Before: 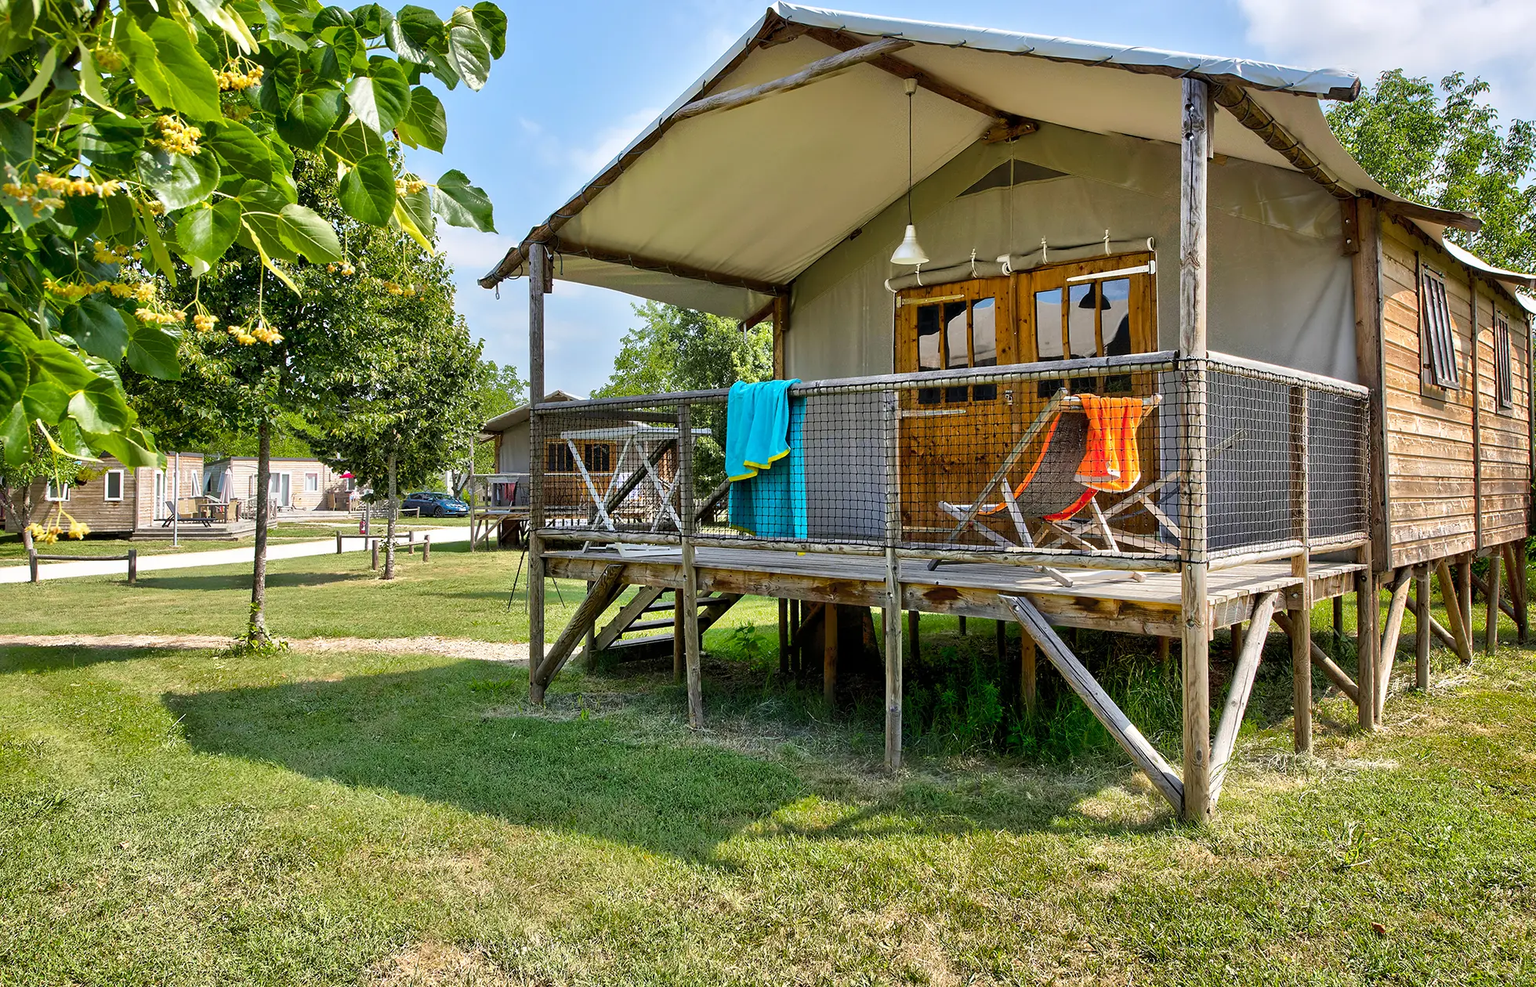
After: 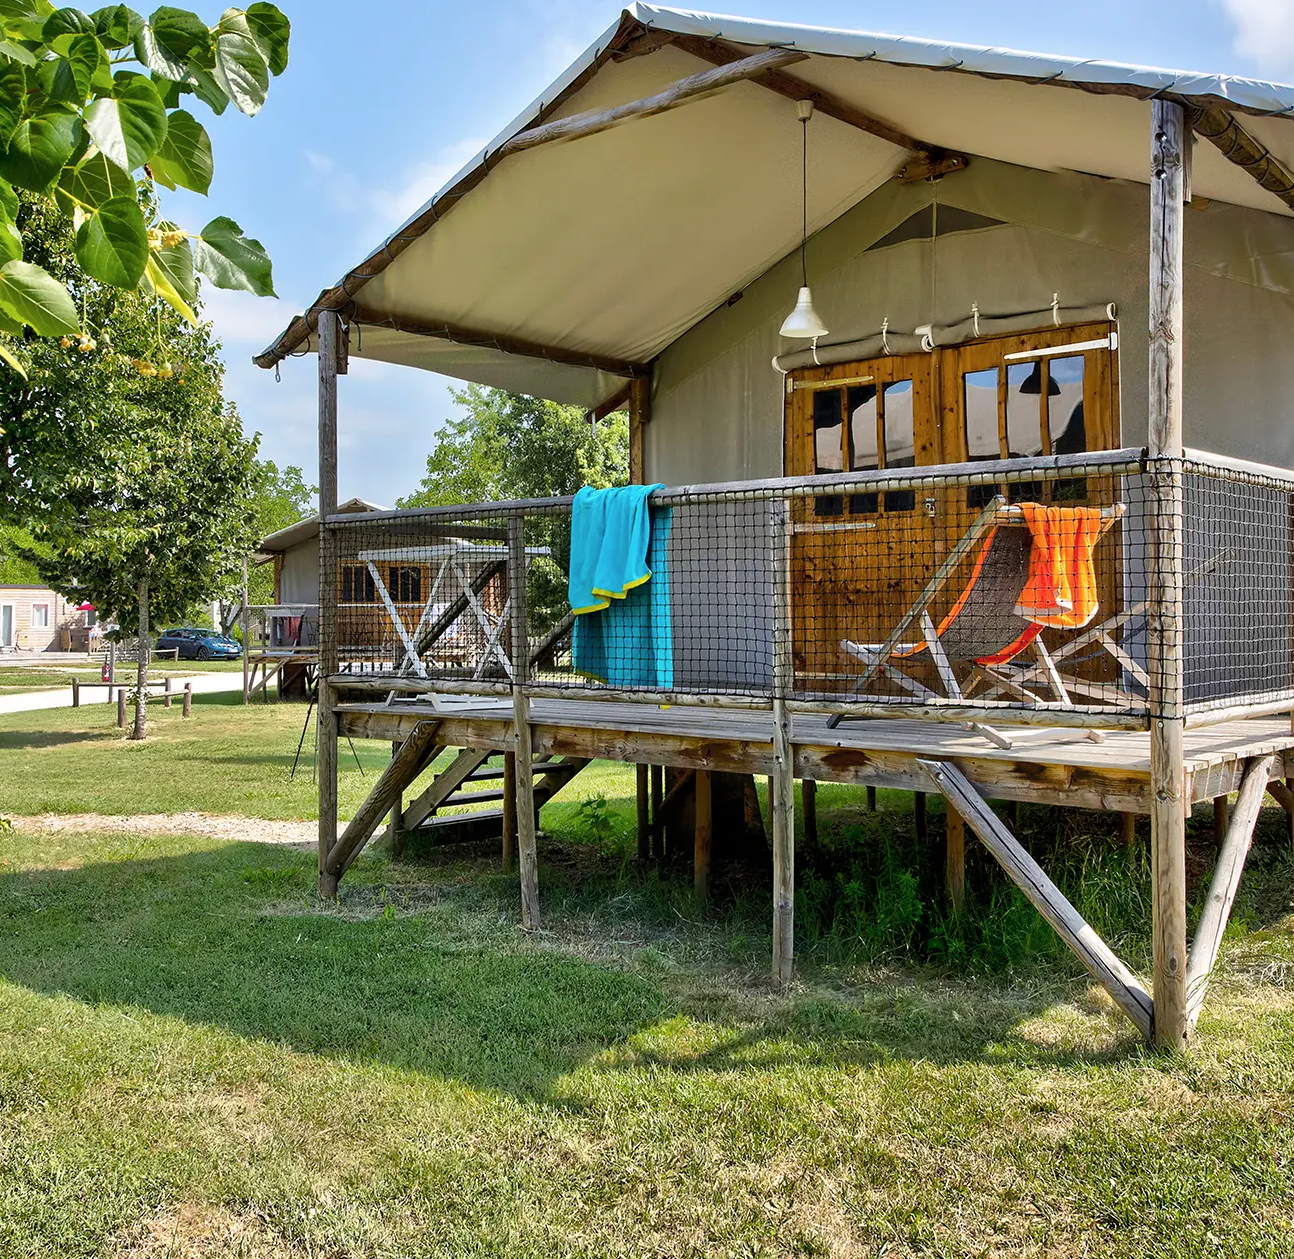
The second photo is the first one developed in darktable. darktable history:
crop and rotate: left 18.256%, right 15.711%
contrast brightness saturation: contrast 0.013, saturation -0.045
